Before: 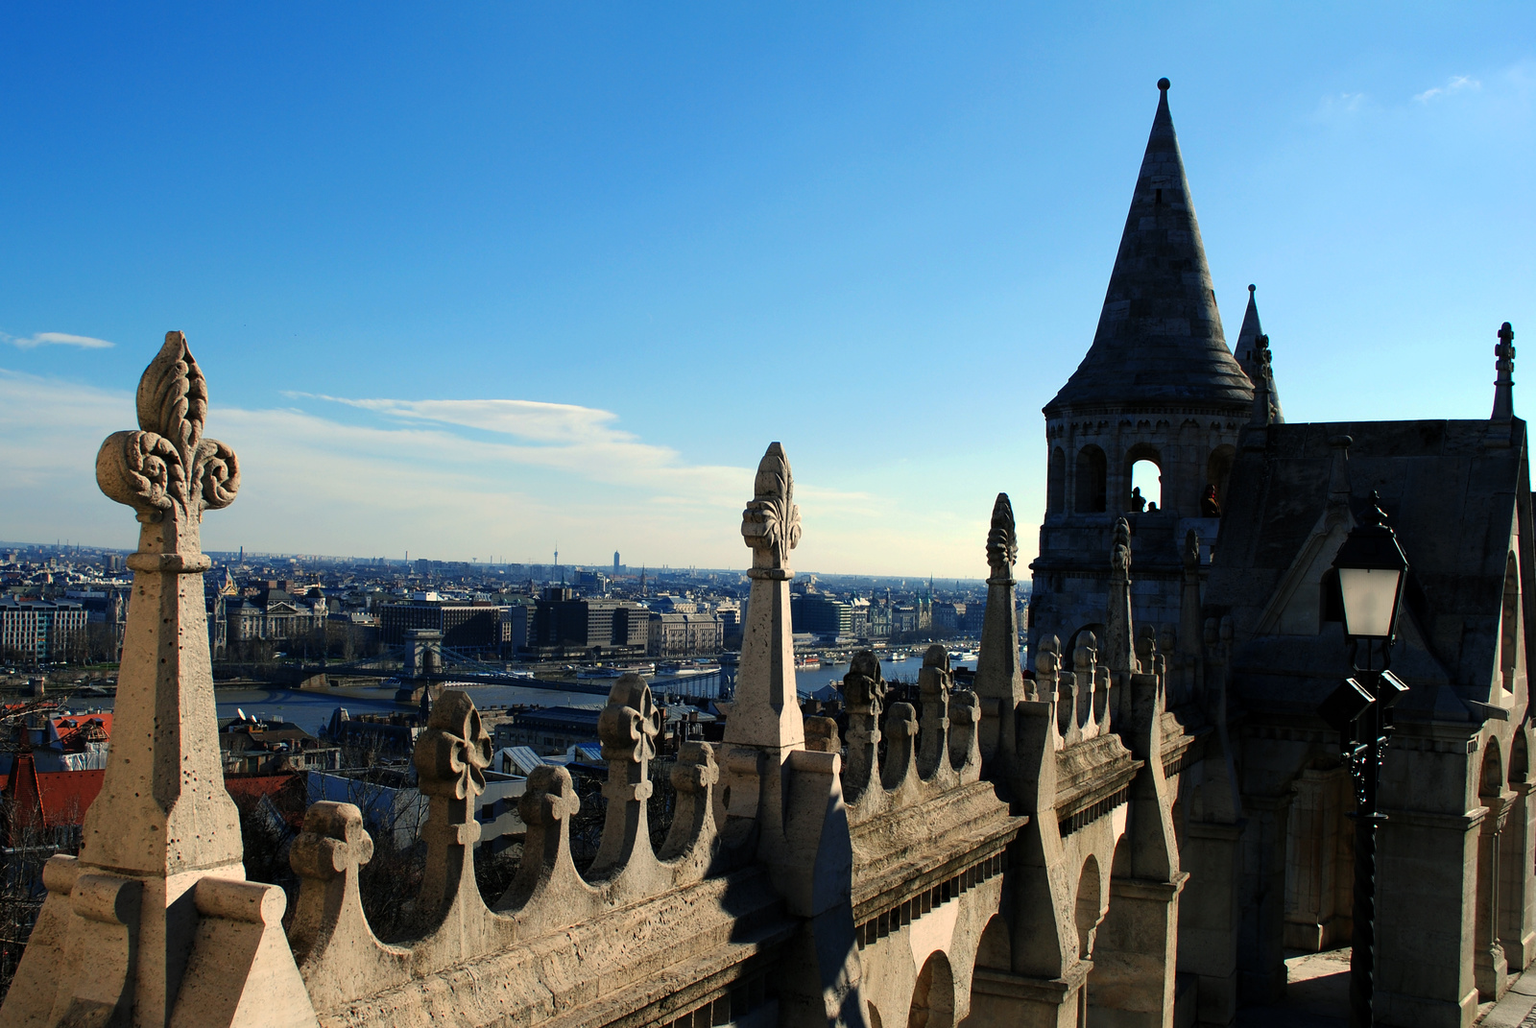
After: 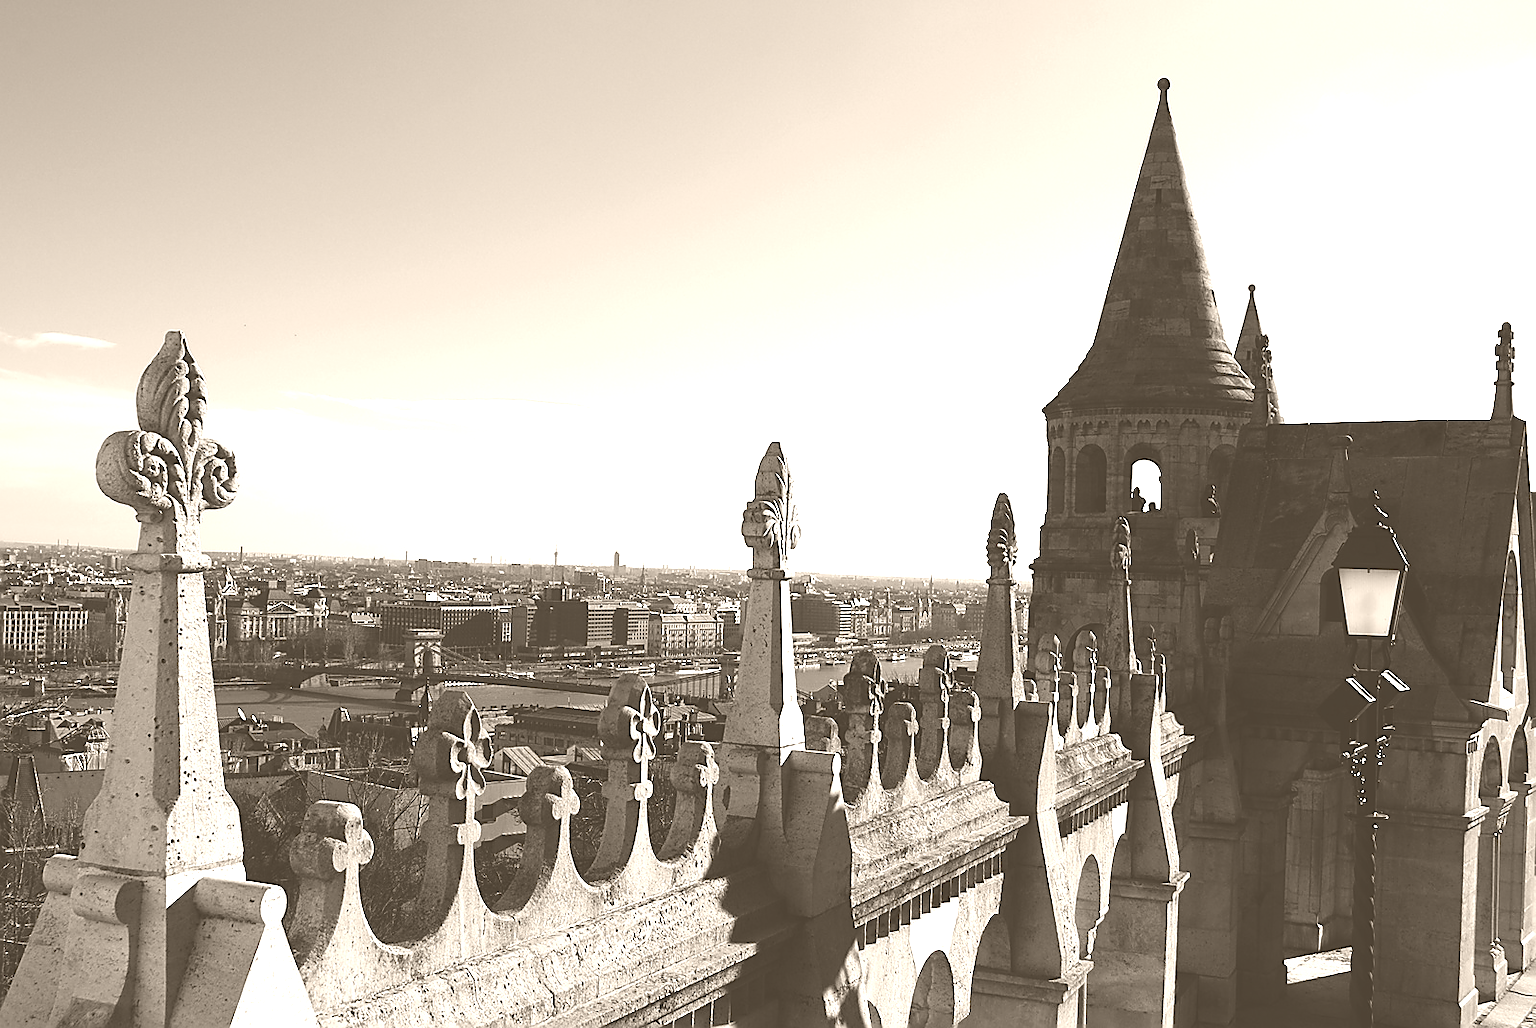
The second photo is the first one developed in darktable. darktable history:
colorize: hue 34.49°, saturation 35.33%, source mix 100%, version 1
sharpen: radius 1.4, amount 1.25, threshold 0.7
white balance: emerald 1
